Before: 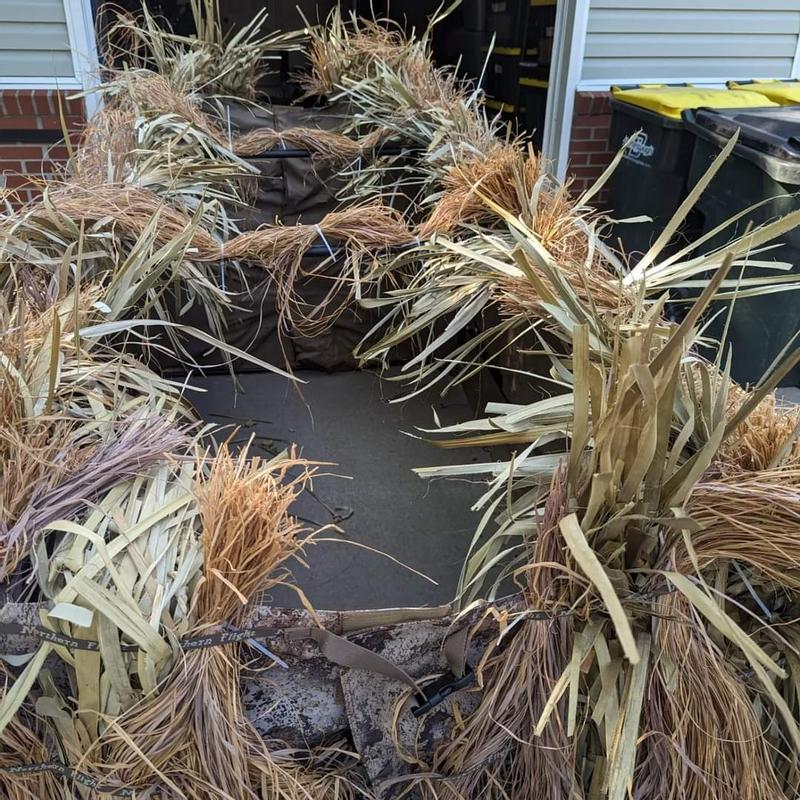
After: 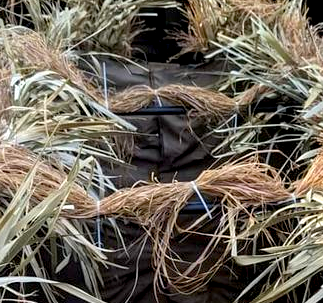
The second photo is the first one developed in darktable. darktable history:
levels: levels [0, 0.43, 0.859]
crop: left 15.503%, top 5.462%, right 44.044%, bottom 56.548%
exposure: black level correction 0.009, exposure -0.162 EV, compensate highlight preservation false
